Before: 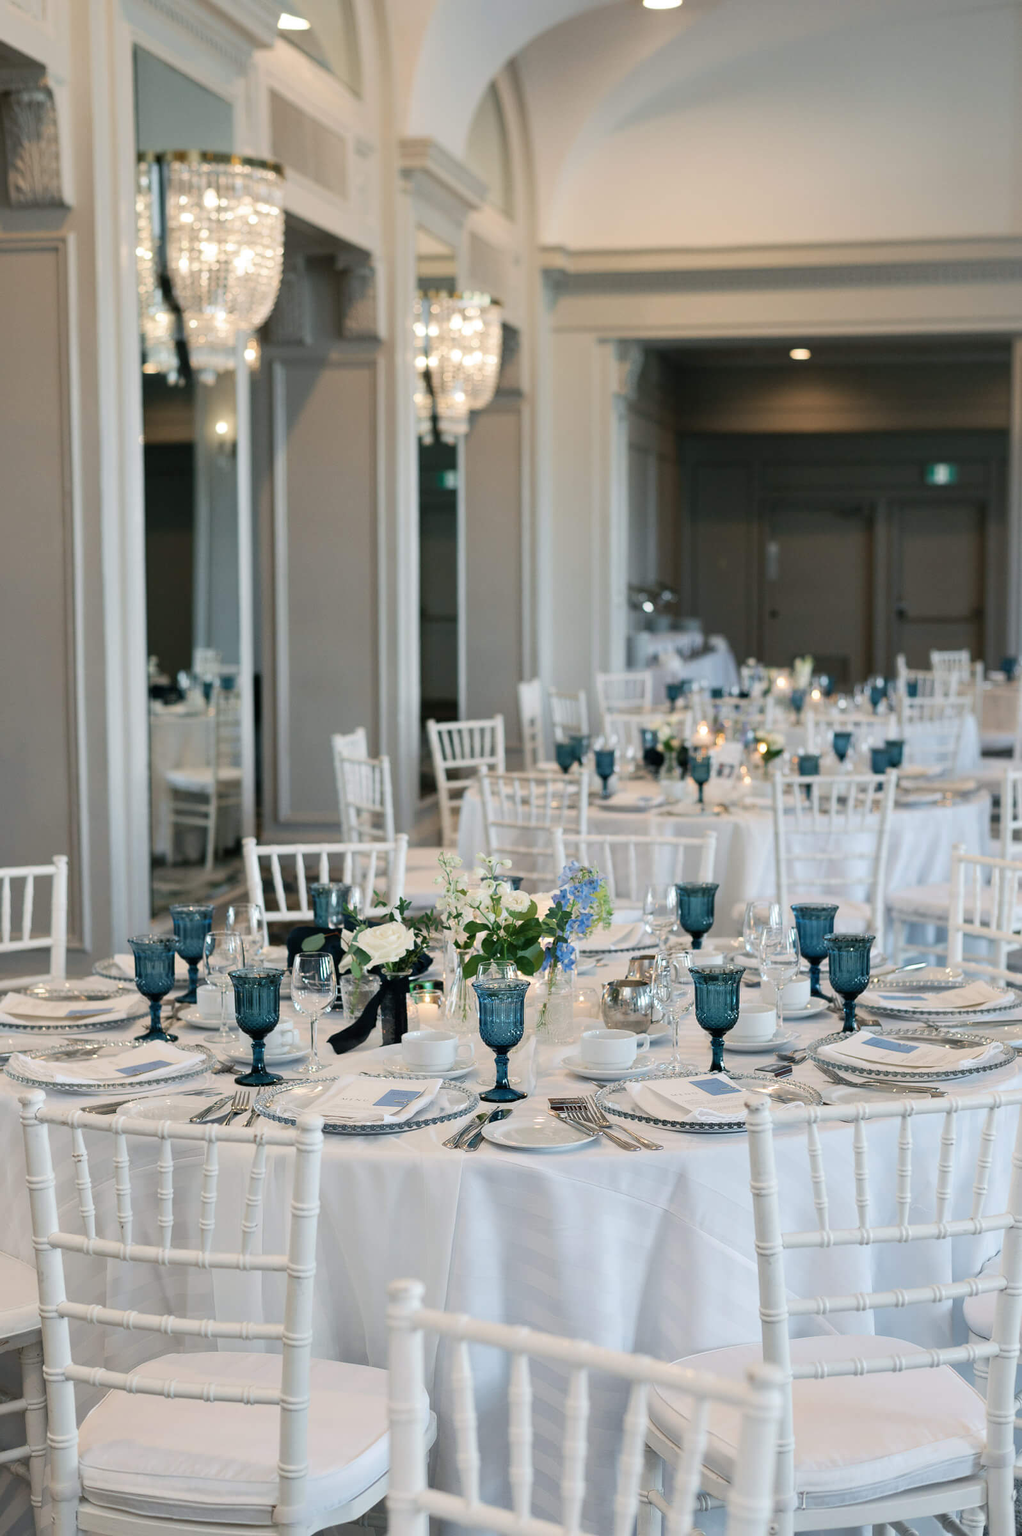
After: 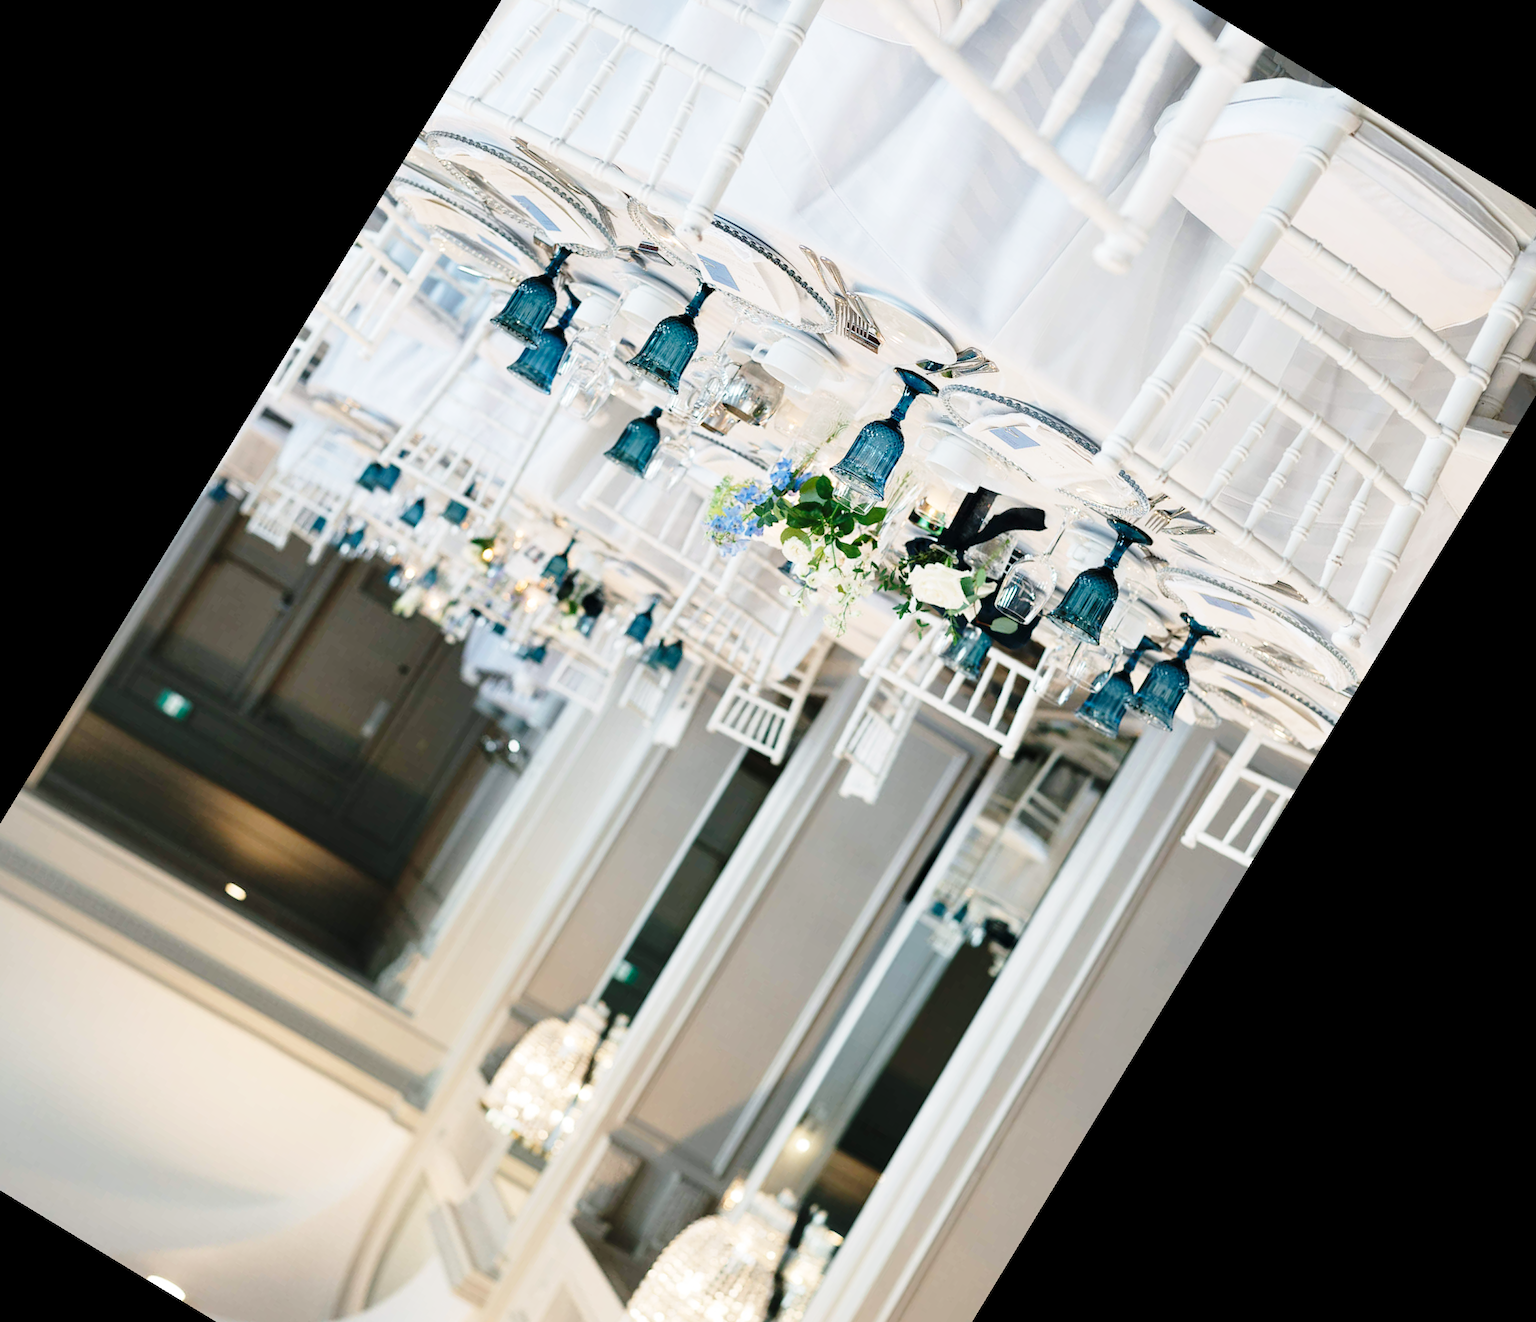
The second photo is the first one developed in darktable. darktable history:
crop and rotate: angle 148.68°, left 9.111%, top 15.603%, right 4.588%, bottom 17.041%
base curve: curves: ch0 [(0, 0) (0.028, 0.03) (0.121, 0.232) (0.46, 0.748) (0.859, 0.968) (1, 1)], preserve colors none
